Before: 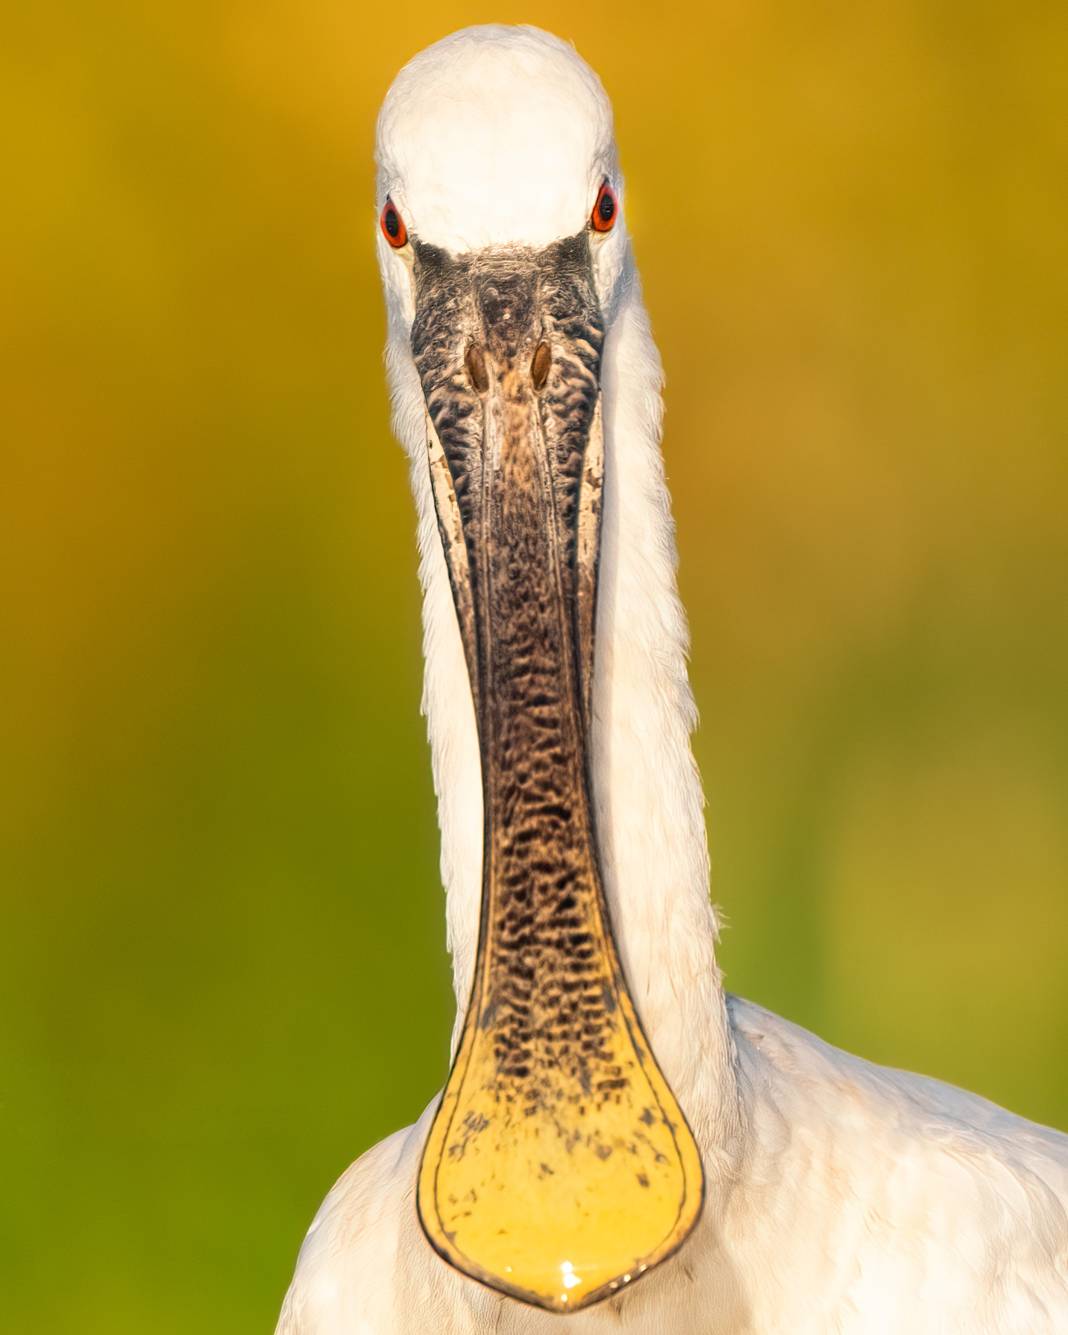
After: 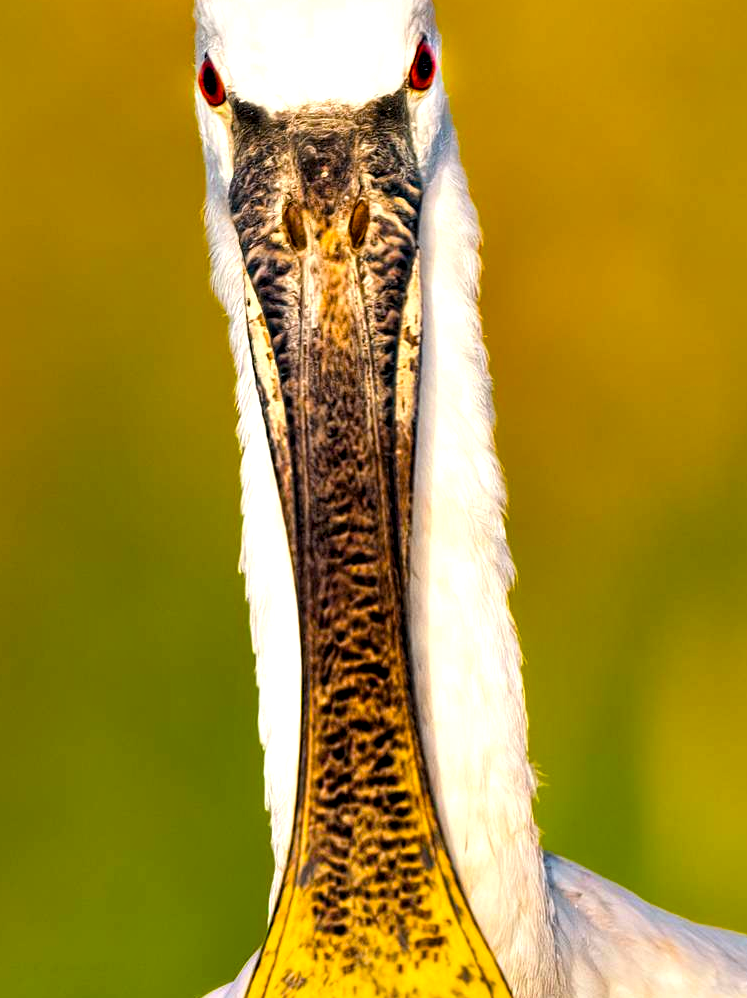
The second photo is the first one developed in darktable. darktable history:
color balance rgb: linear chroma grading › global chroma 15%, perceptual saturation grading › global saturation 30%
crop and rotate: left 17.046%, top 10.659%, right 12.989%, bottom 14.553%
contrast equalizer: octaves 7, y [[0.6 ×6], [0.55 ×6], [0 ×6], [0 ×6], [0 ×6]]
